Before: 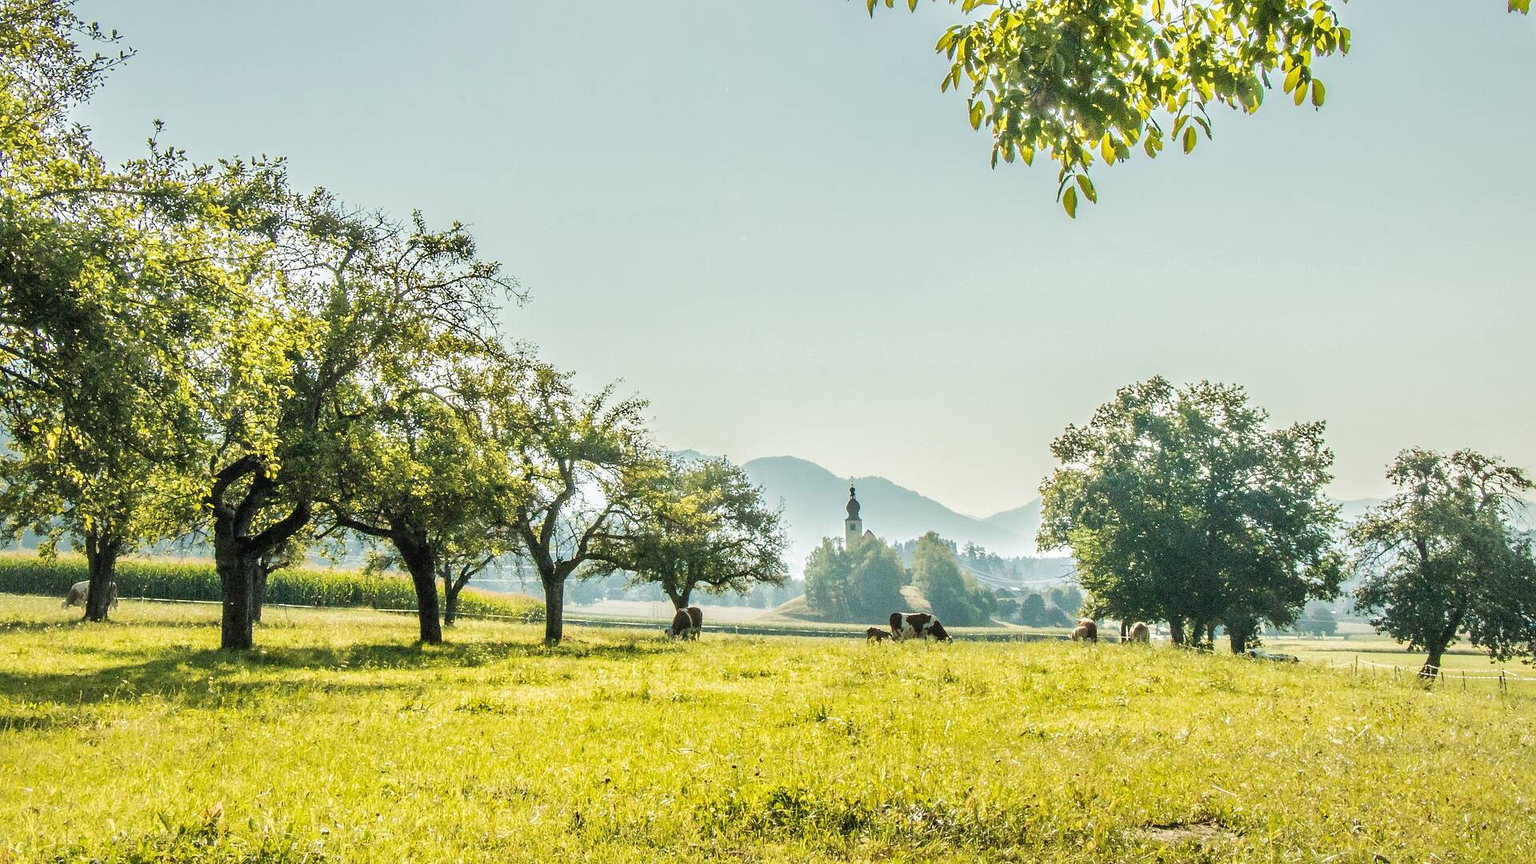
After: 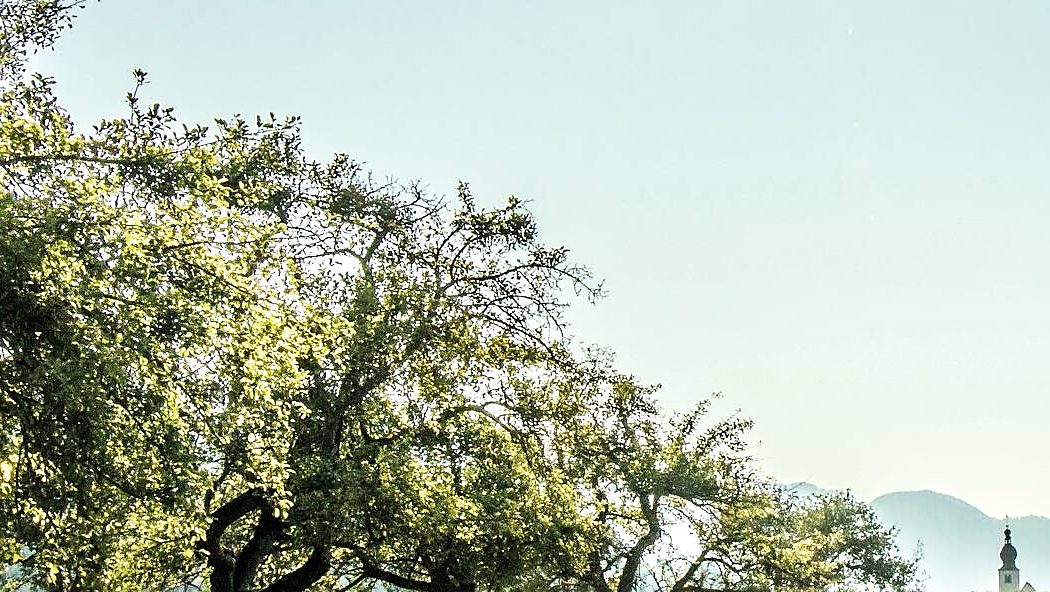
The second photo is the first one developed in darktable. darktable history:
sharpen: on, module defaults
crop and rotate: left 3.047%, top 7.509%, right 42.236%, bottom 37.598%
white balance: emerald 1
filmic rgb: black relative exposure -9.08 EV, white relative exposure 2.3 EV, hardness 7.49
